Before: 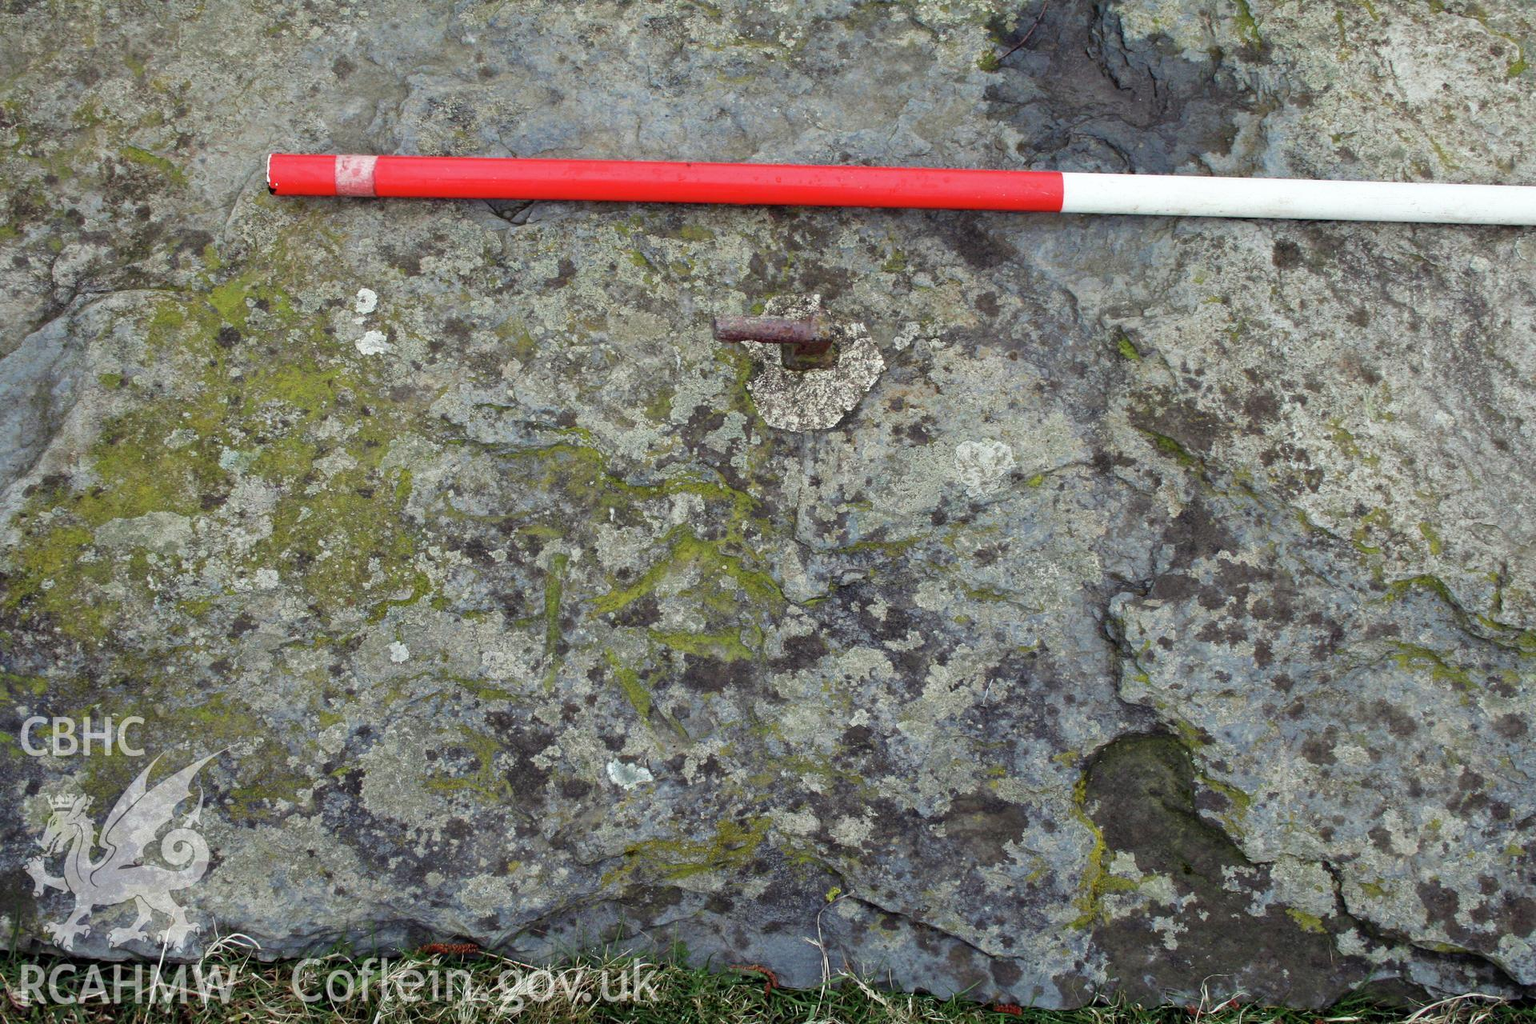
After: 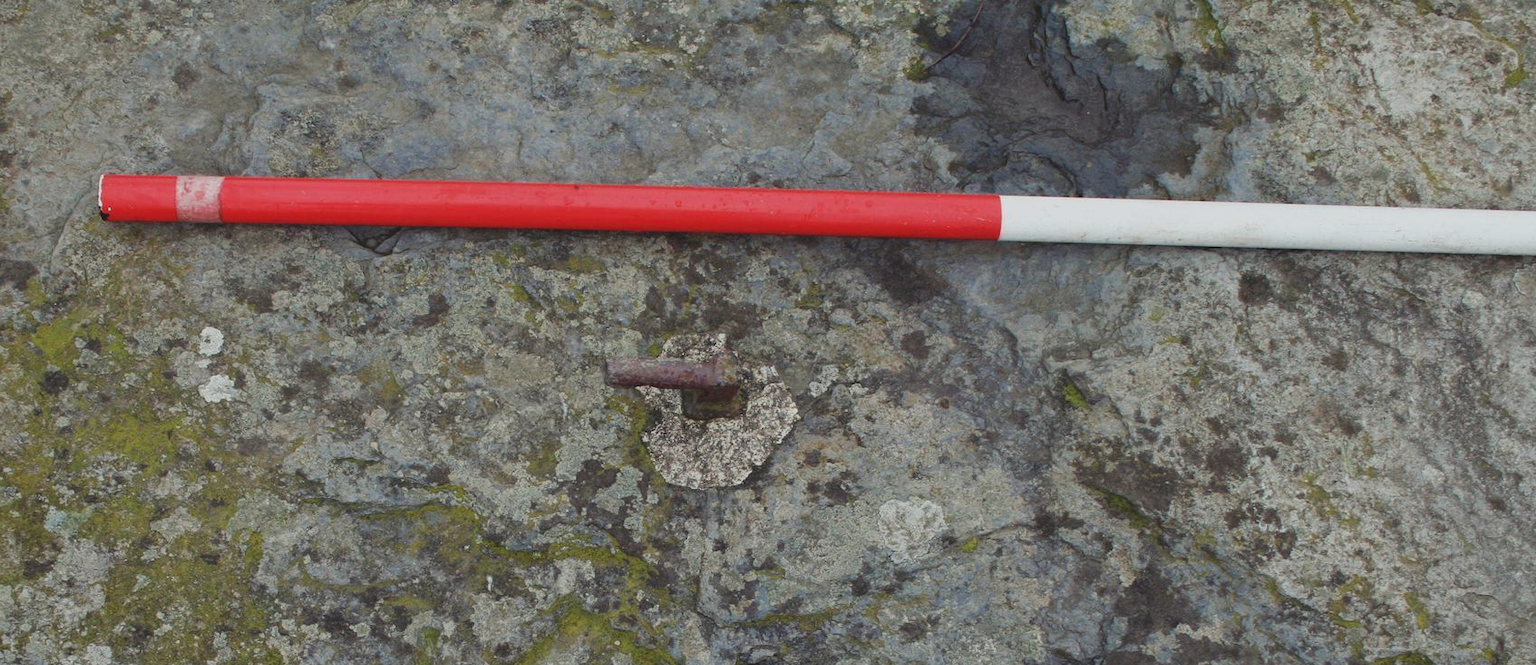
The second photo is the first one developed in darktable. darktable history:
crop and rotate: left 11.756%, bottom 42.618%
exposure: black level correction -0.015, exposure -0.531 EV, compensate exposure bias true, compensate highlight preservation false
